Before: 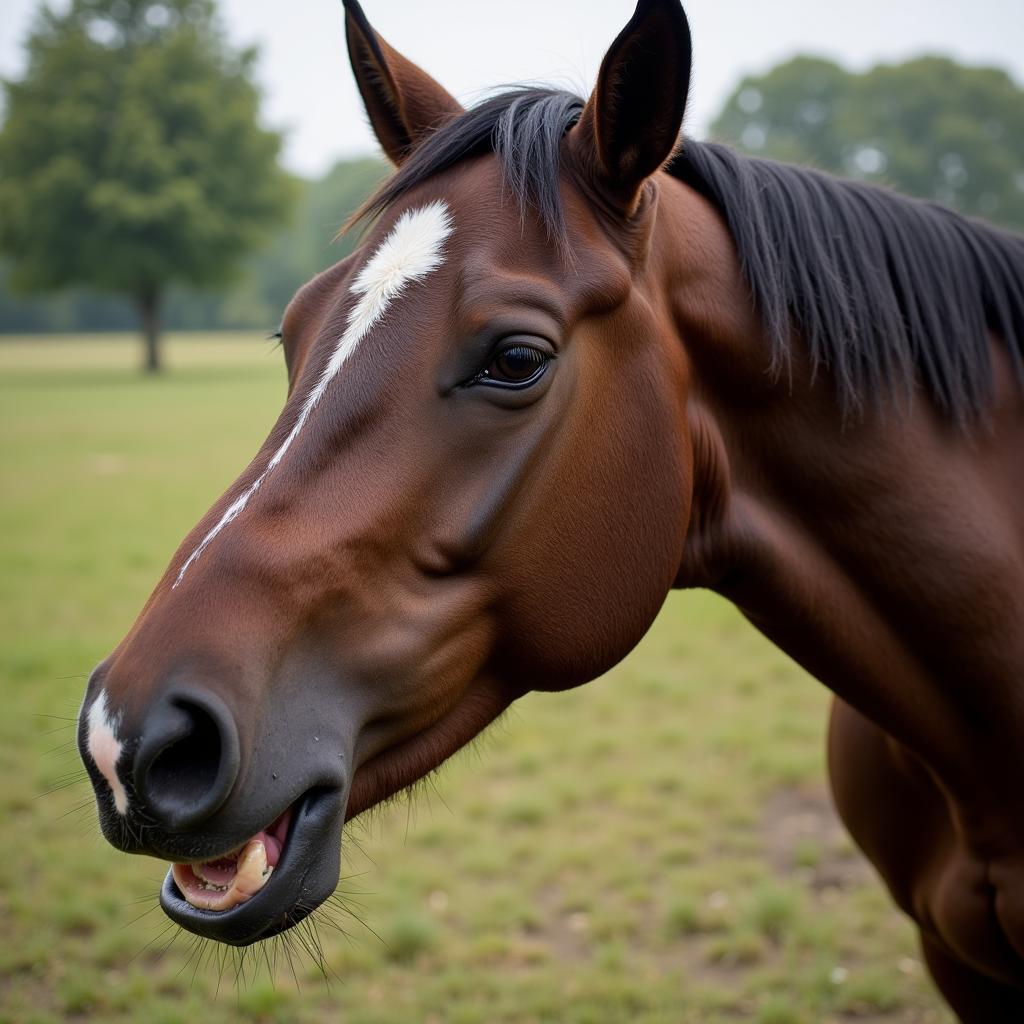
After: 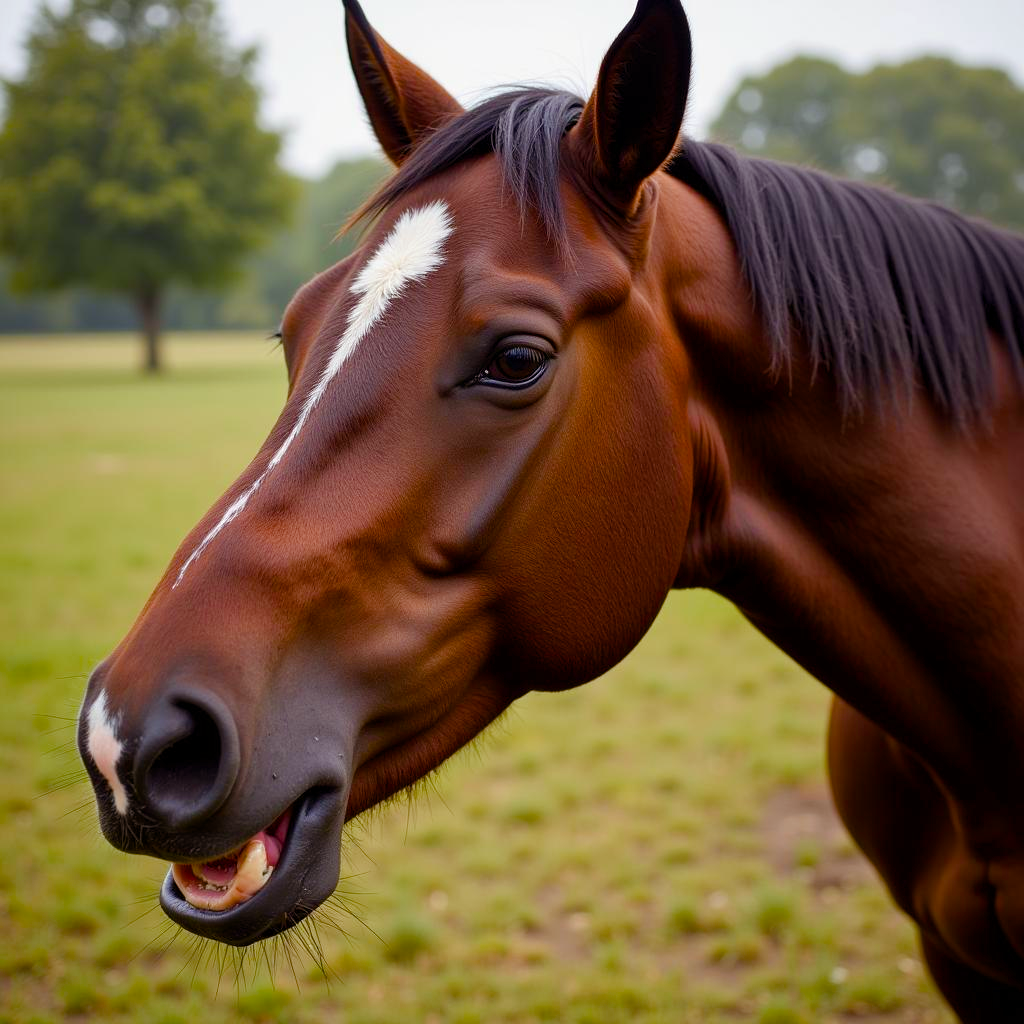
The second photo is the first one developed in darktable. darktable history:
color balance rgb: power › chroma 1.042%, power › hue 25.9°, perceptual saturation grading › global saturation 26.424%, perceptual saturation grading › highlights -28.27%, perceptual saturation grading › mid-tones 15.713%, perceptual saturation grading › shadows 34.283%, global vibrance 14.795%
